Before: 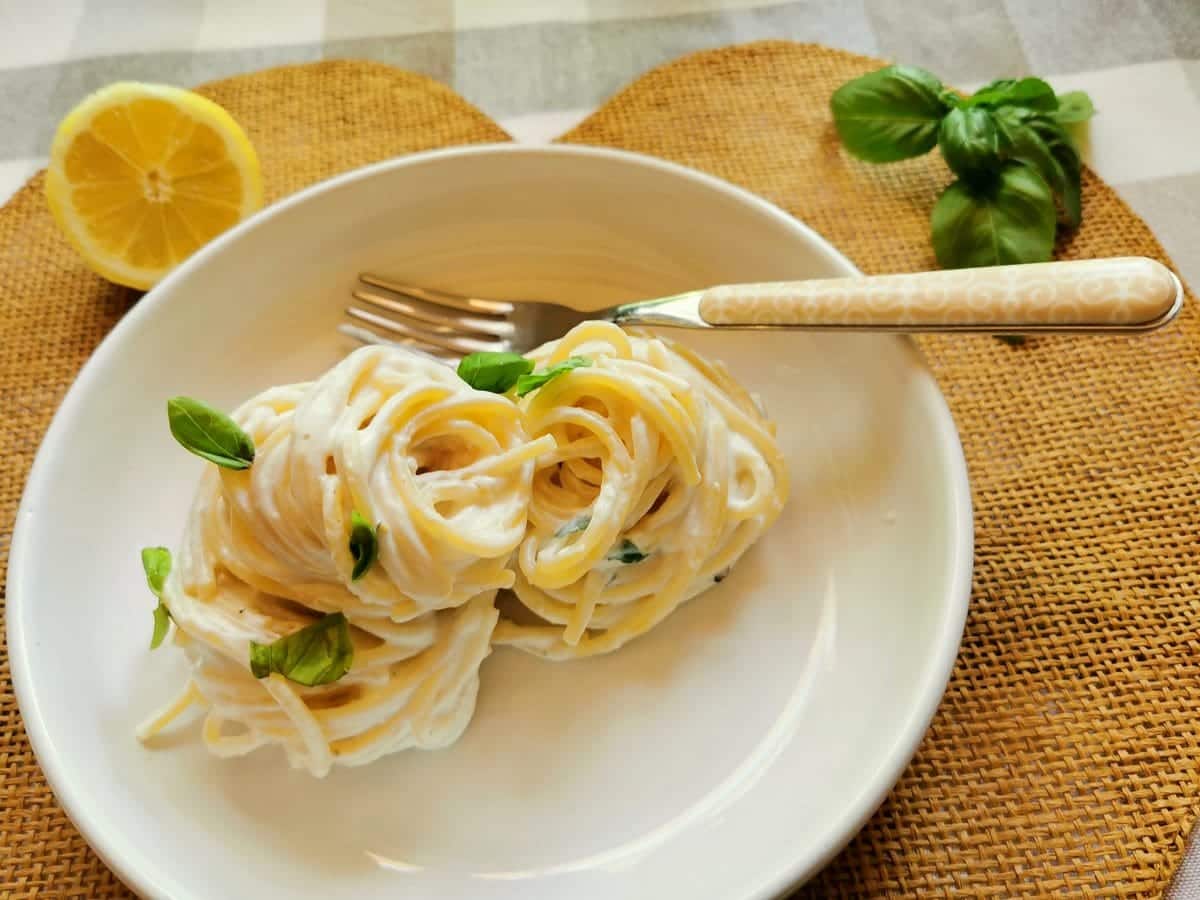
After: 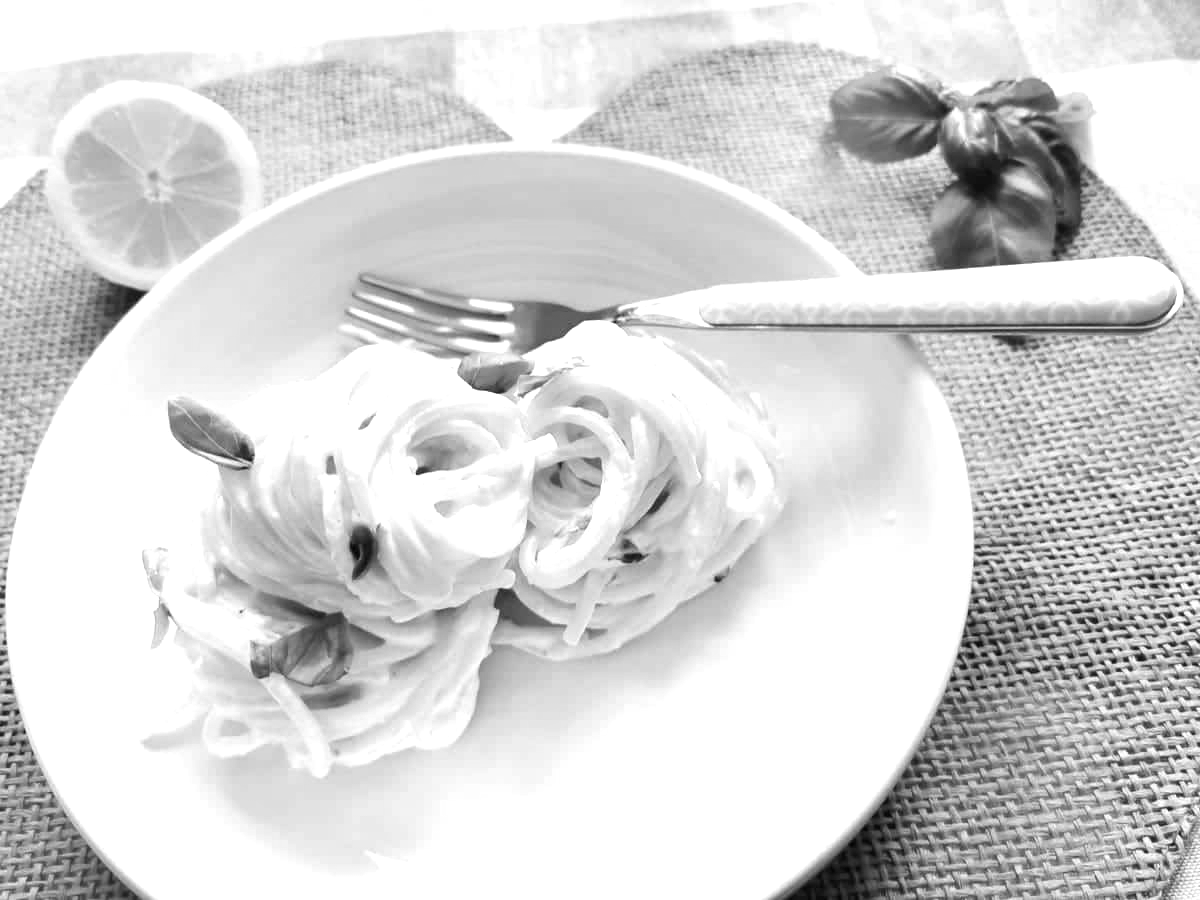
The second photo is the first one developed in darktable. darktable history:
monochrome: on, module defaults
white balance: red 0.976, blue 1.04
exposure: exposure 1 EV, compensate highlight preservation false
